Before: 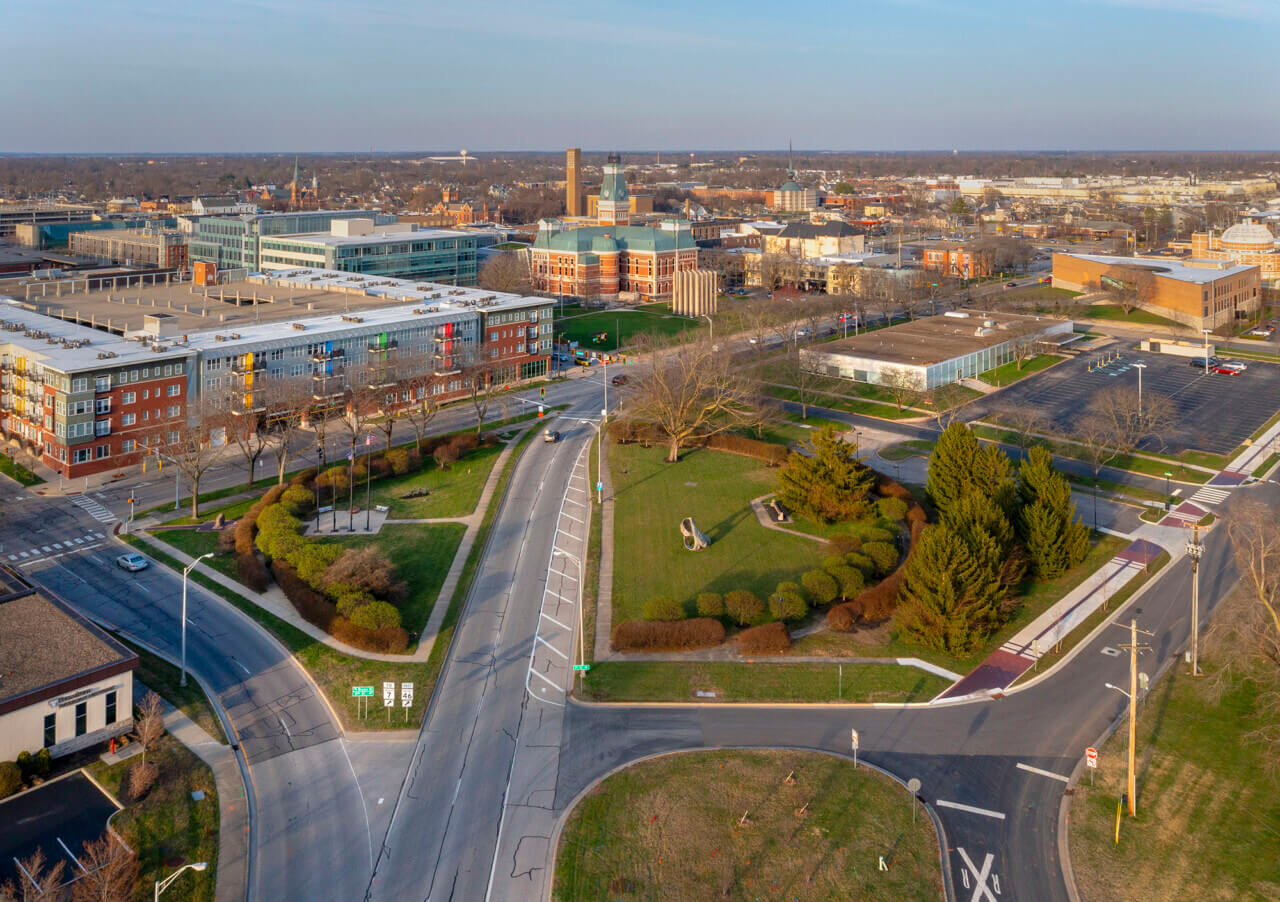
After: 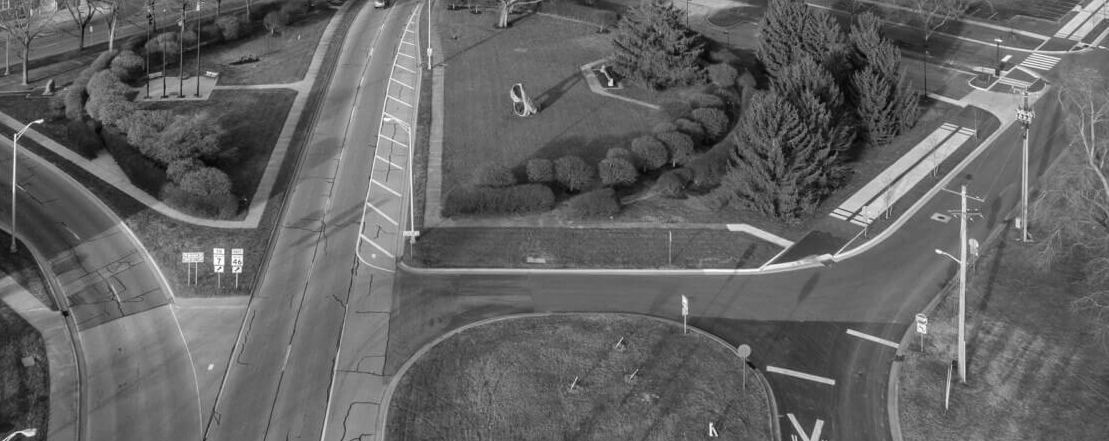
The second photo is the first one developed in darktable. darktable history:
crop and rotate: left 13.306%, top 48.129%, bottom 2.928%
monochrome: on, module defaults
exposure: black level correction -0.003, exposure 0.04 EV, compensate highlight preservation false
local contrast: mode bilateral grid, contrast 10, coarseness 25, detail 115%, midtone range 0.2
